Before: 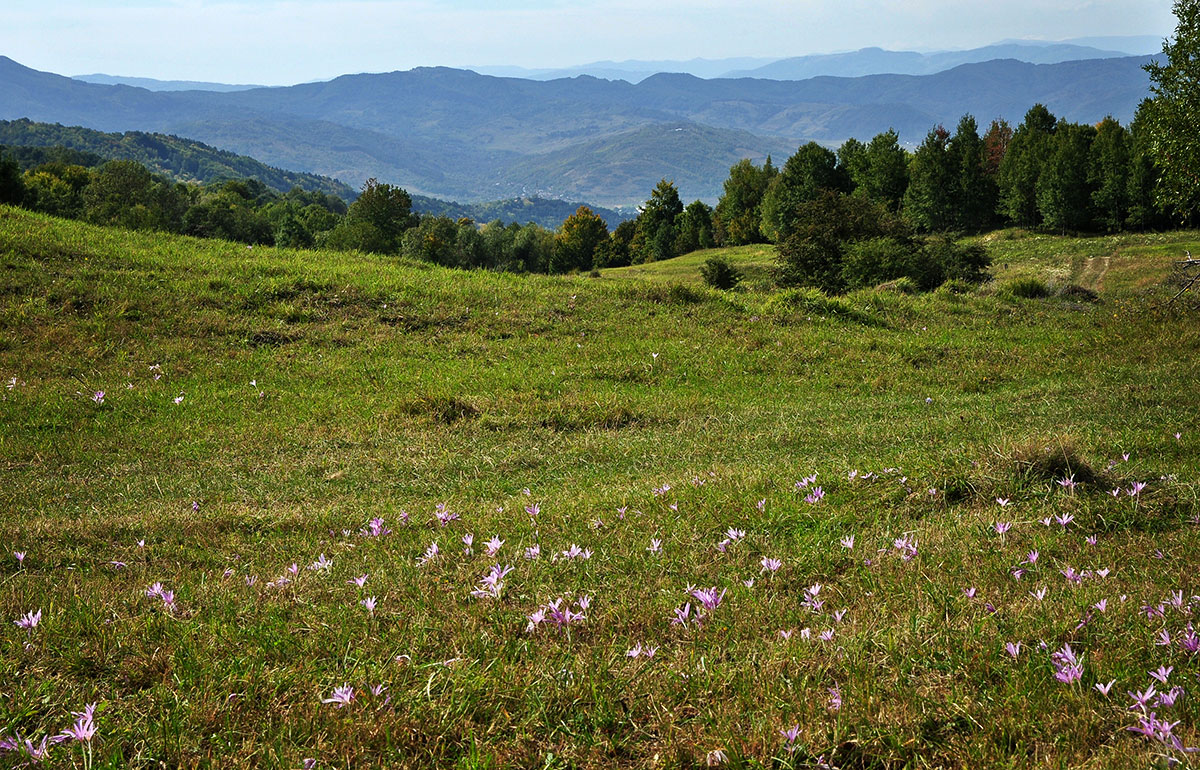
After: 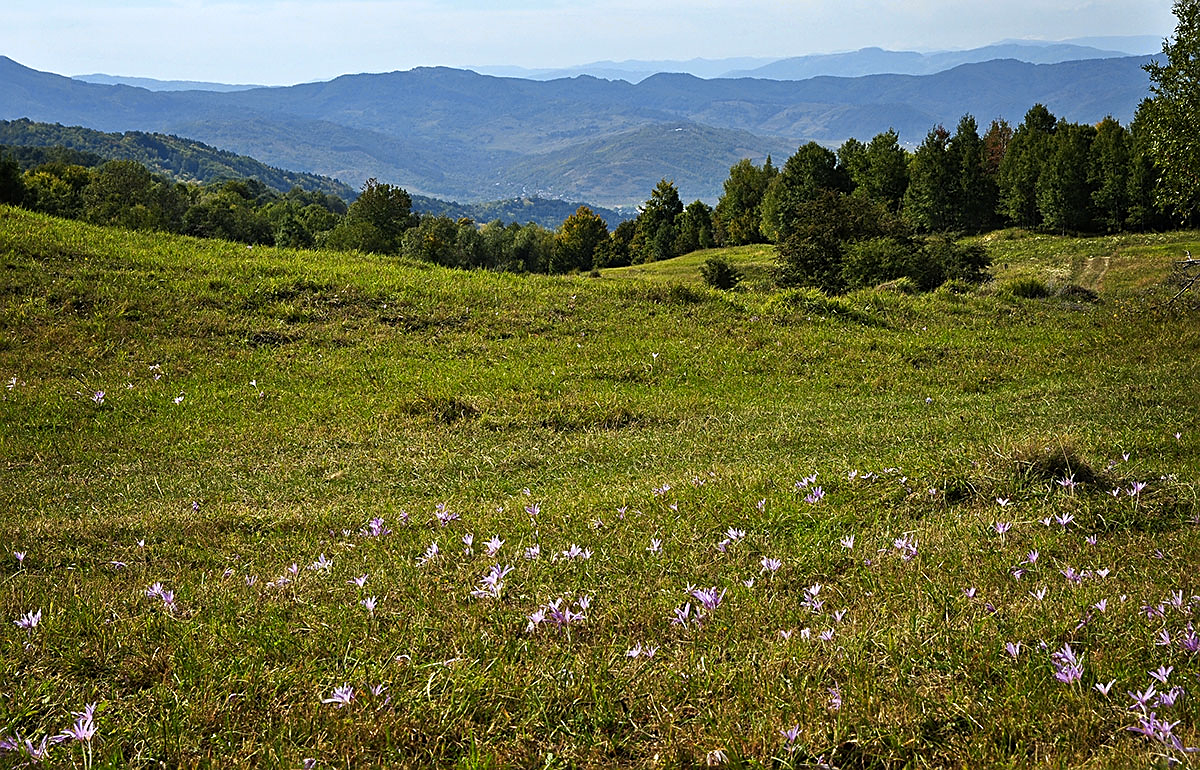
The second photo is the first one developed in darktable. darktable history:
sharpen: on, module defaults
color contrast: green-magenta contrast 0.8, blue-yellow contrast 1.1, unbound 0
